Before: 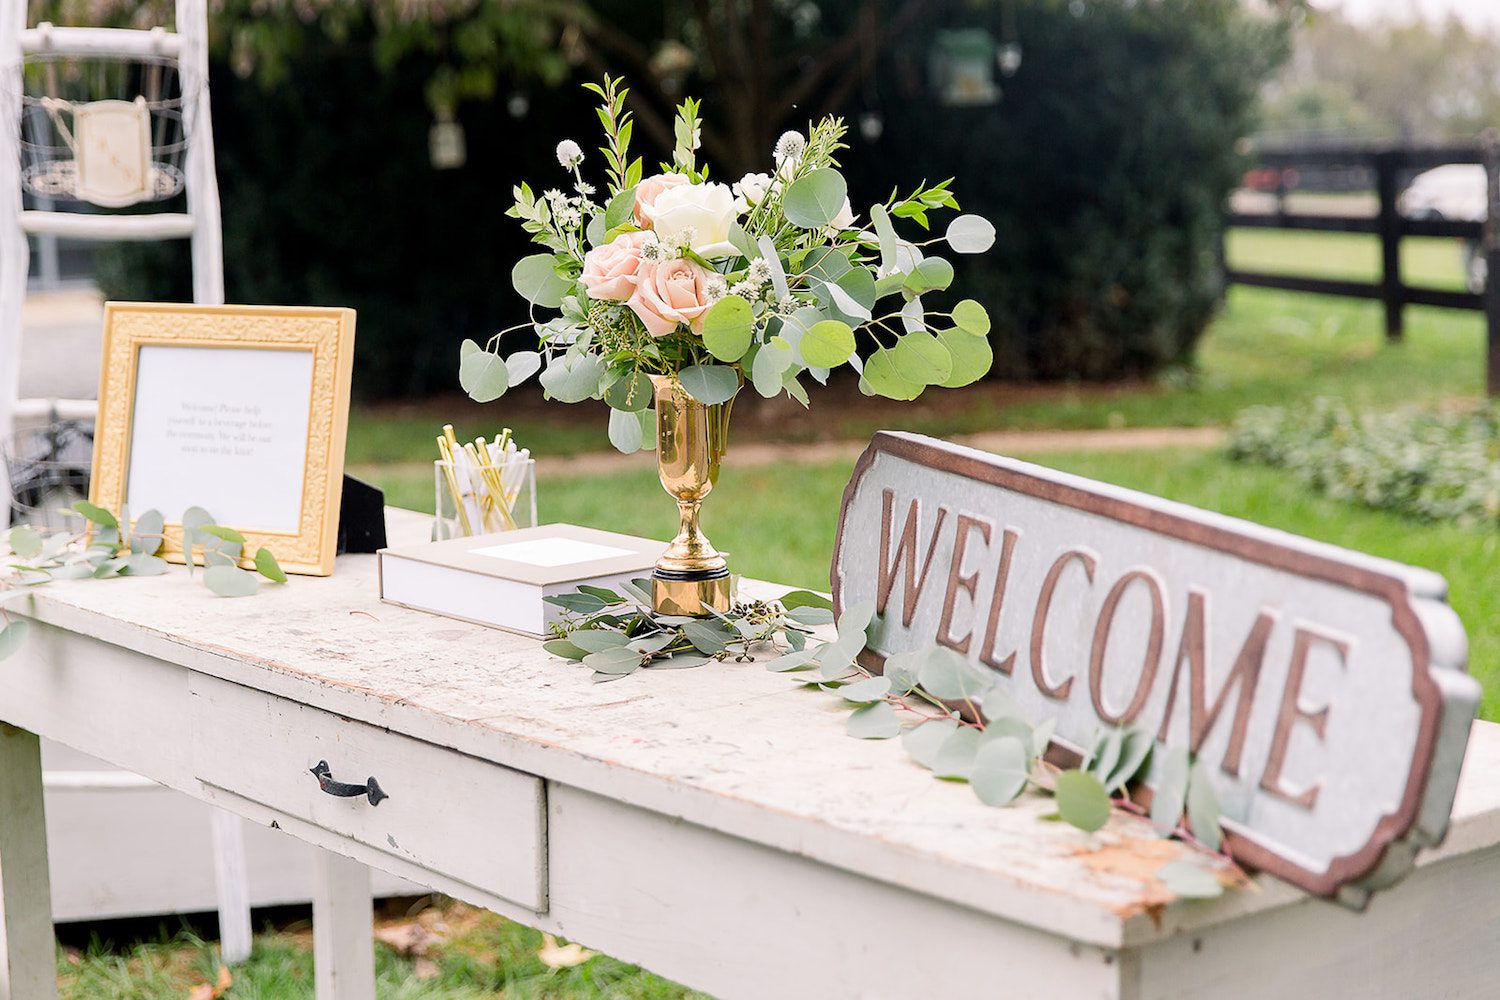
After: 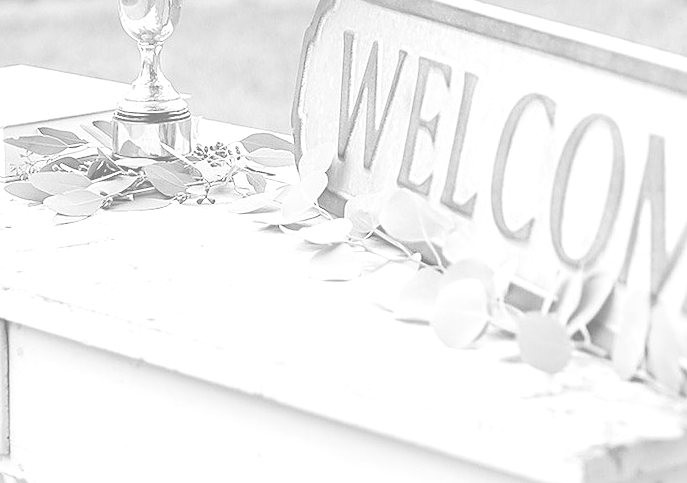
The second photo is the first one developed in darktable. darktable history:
crop: left 35.976%, top 45.819%, right 18.162%, bottom 5.807%
colorize: hue 43.2°, saturation 40%, version 1
monochrome: on, module defaults
sharpen: on, module defaults
white balance: red 1.127, blue 0.943
